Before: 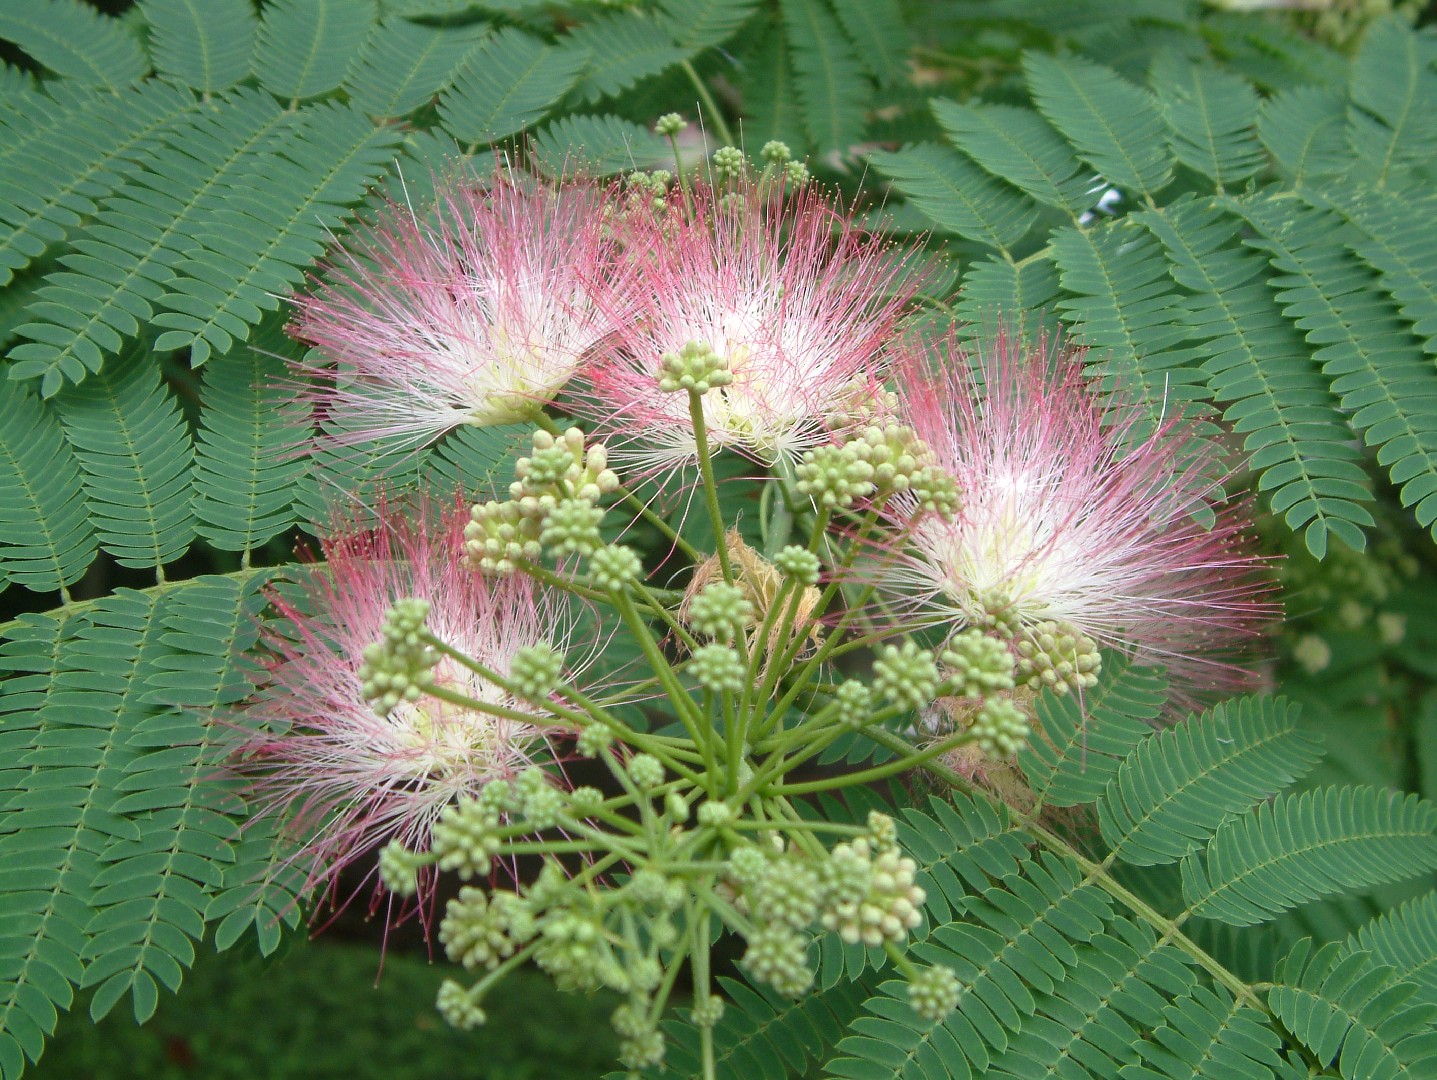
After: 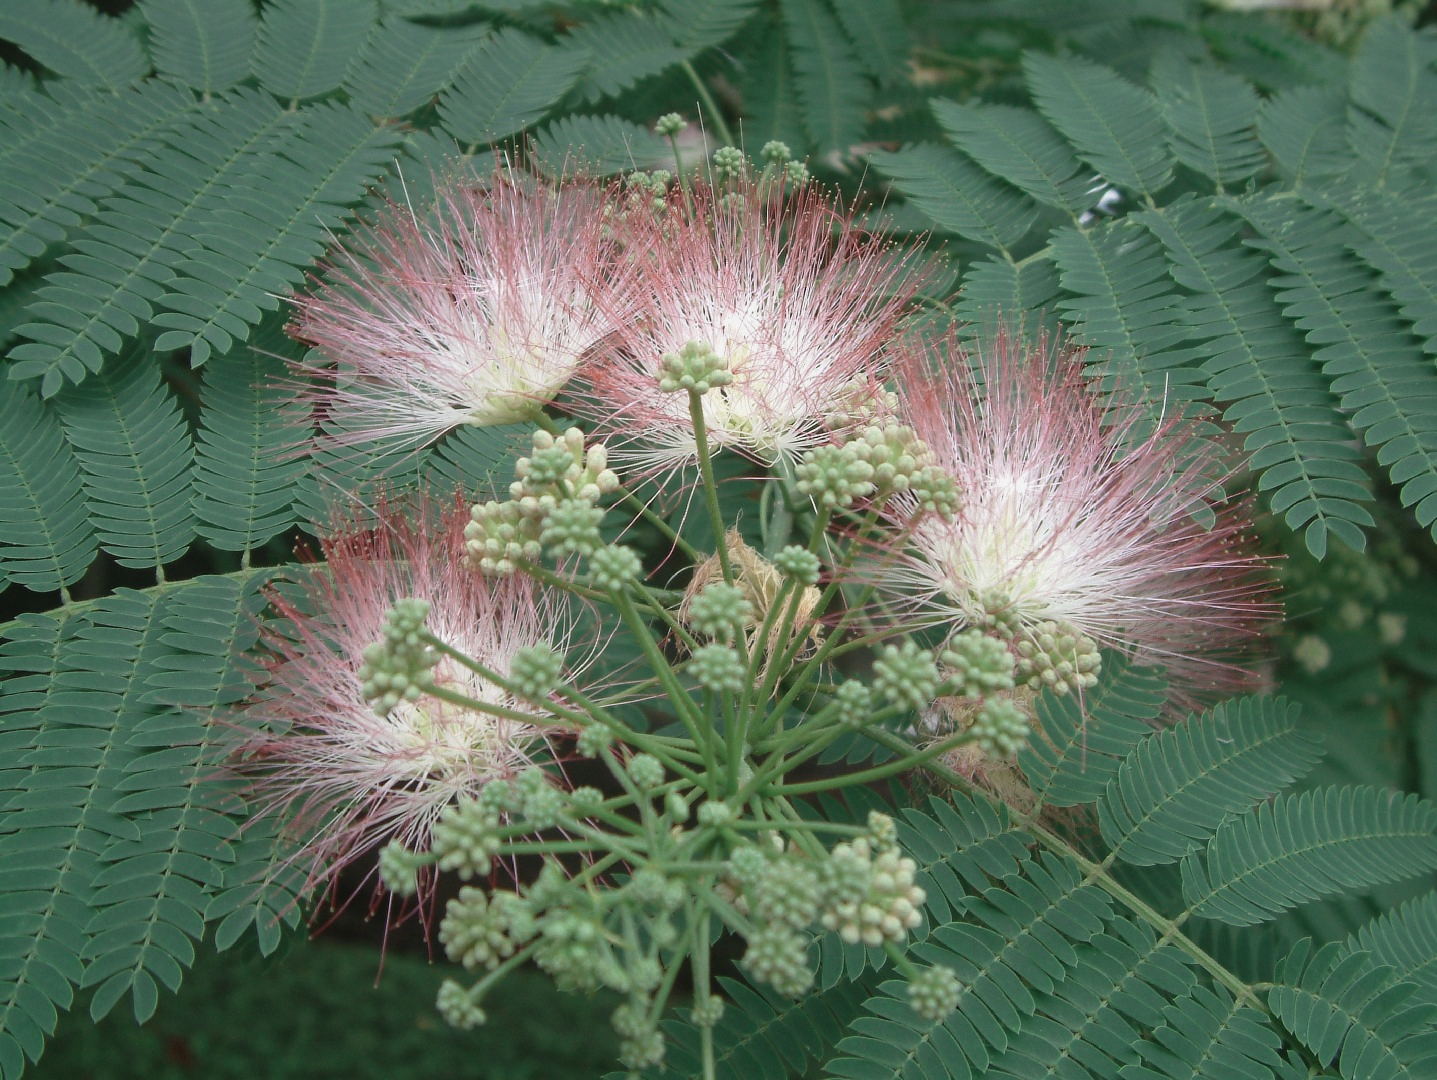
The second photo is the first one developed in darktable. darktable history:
contrast brightness saturation: contrast -0.067, brightness -0.036, saturation -0.109
color zones: curves: ch0 [(0, 0.5) (0.125, 0.4) (0.25, 0.5) (0.375, 0.4) (0.5, 0.4) (0.625, 0.35) (0.75, 0.35) (0.875, 0.5)]; ch1 [(0, 0.35) (0.125, 0.45) (0.25, 0.35) (0.375, 0.35) (0.5, 0.35) (0.625, 0.35) (0.75, 0.45) (0.875, 0.35)]; ch2 [(0, 0.6) (0.125, 0.5) (0.25, 0.5) (0.375, 0.6) (0.5, 0.6) (0.625, 0.5) (0.75, 0.5) (0.875, 0.5)]
